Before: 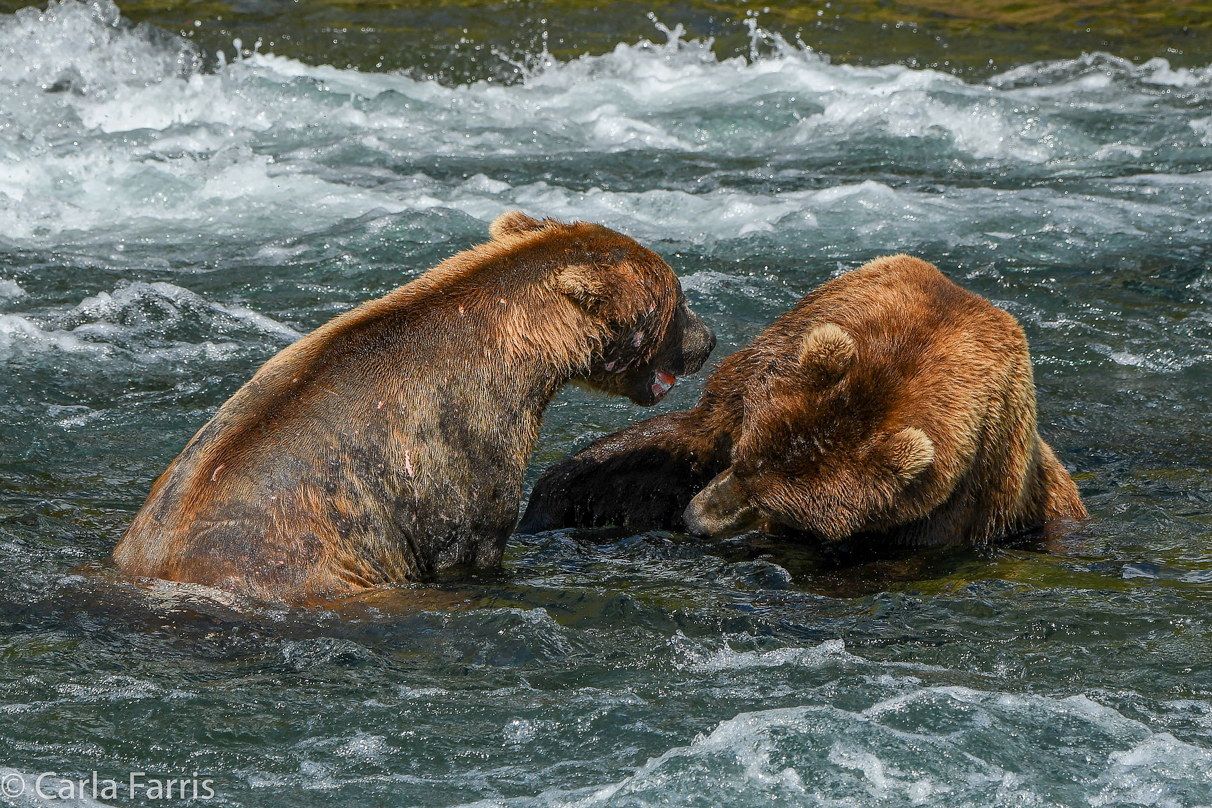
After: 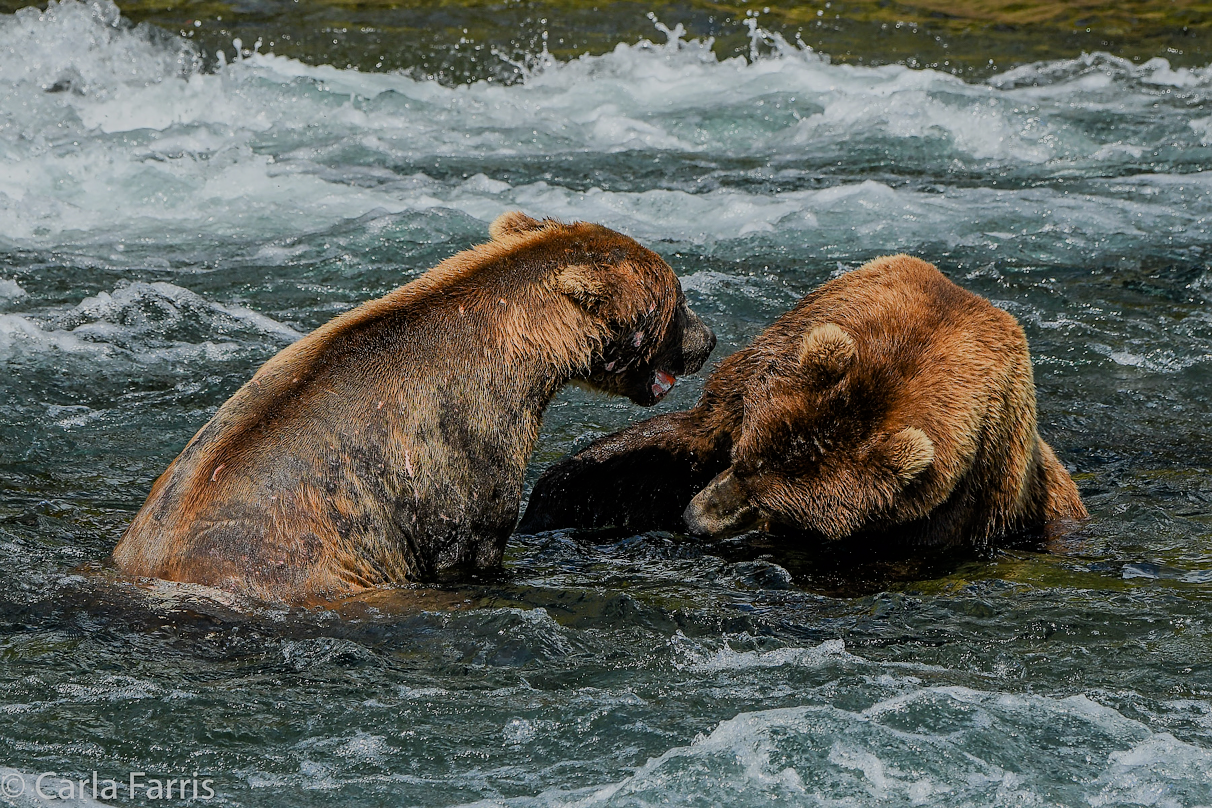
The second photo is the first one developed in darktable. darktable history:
filmic rgb: black relative exposure -7.15 EV, white relative exposure 5.36 EV, hardness 3.02, color science v6 (2022)
sharpen: amount 0.2
